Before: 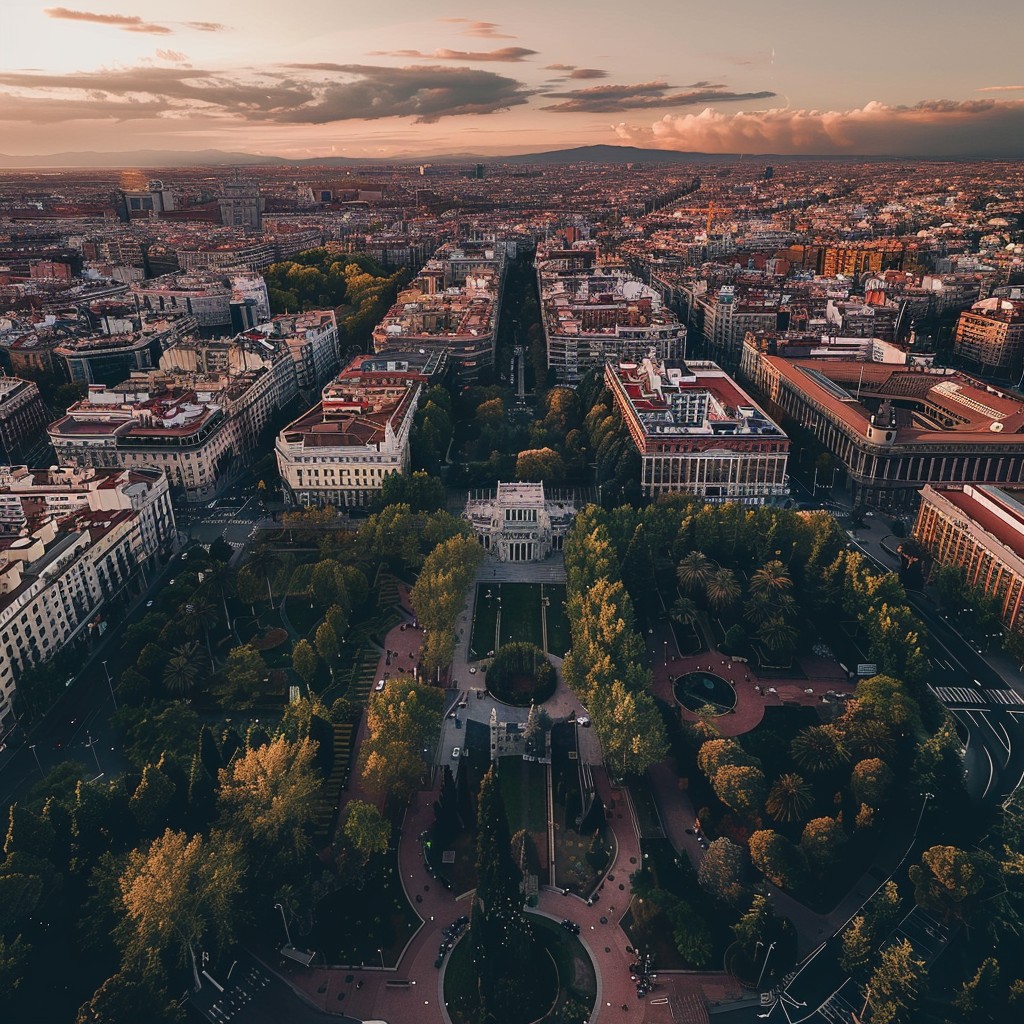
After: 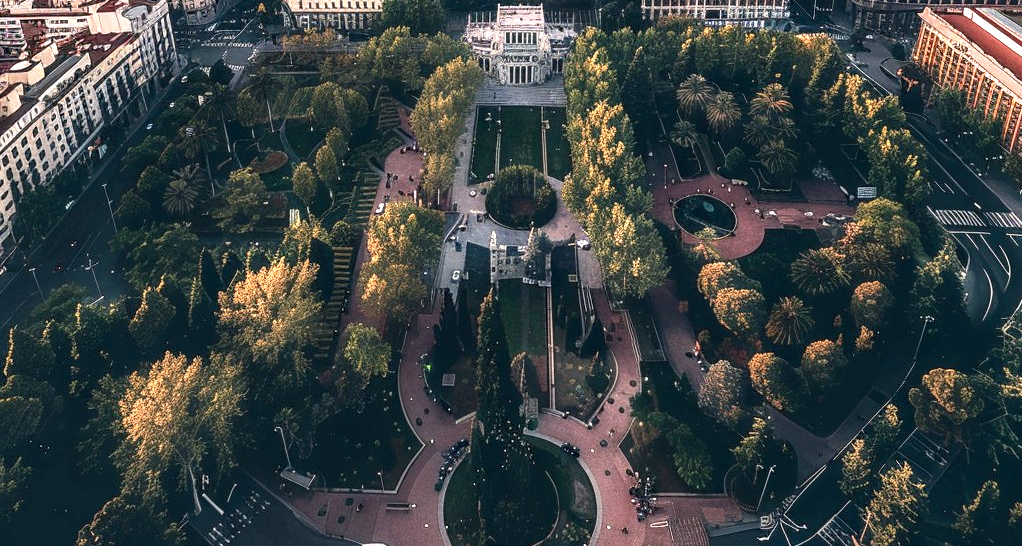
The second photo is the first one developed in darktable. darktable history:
exposure: black level correction 0.001, exposure 1 EV, compensate highlight preservation false
local contrast: detail 160%
crop and rotate: top 46.633%, right 0.117%
